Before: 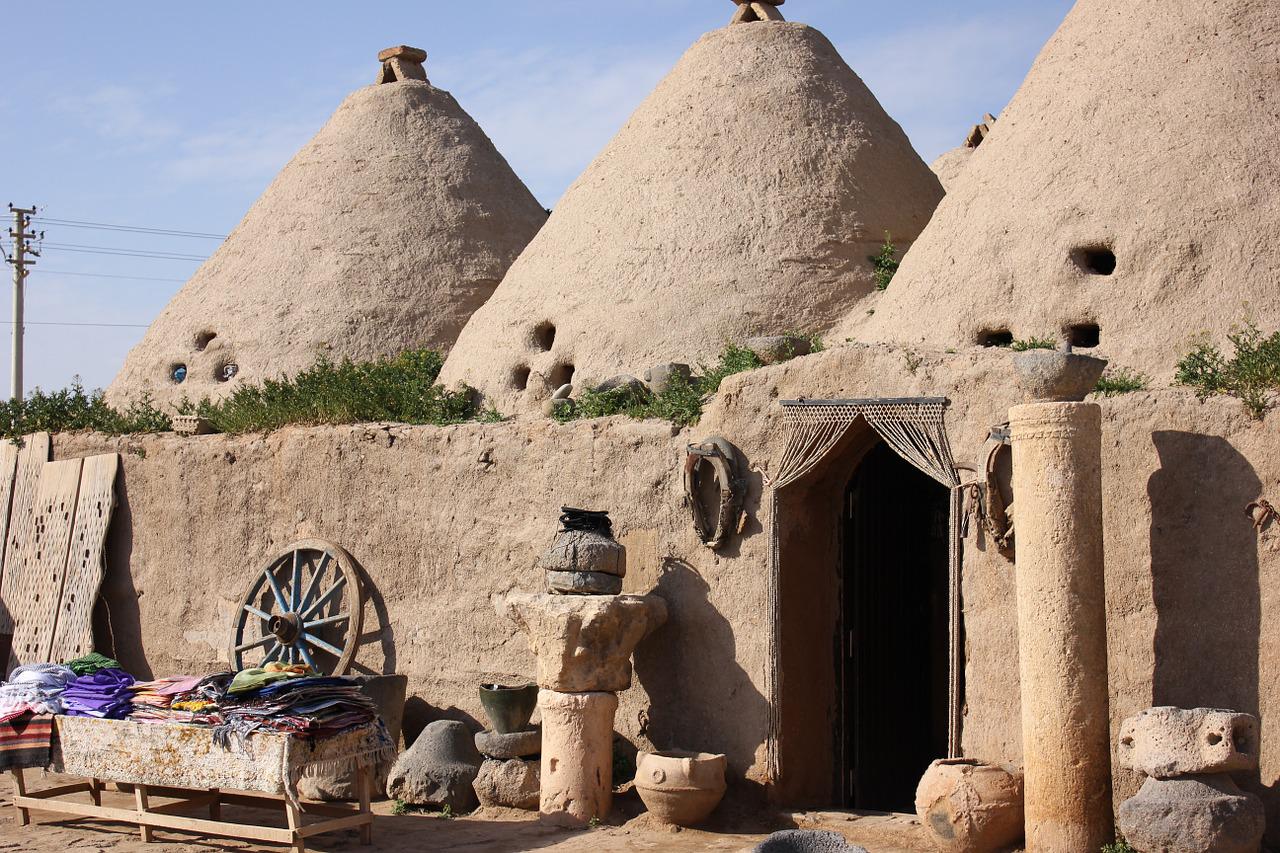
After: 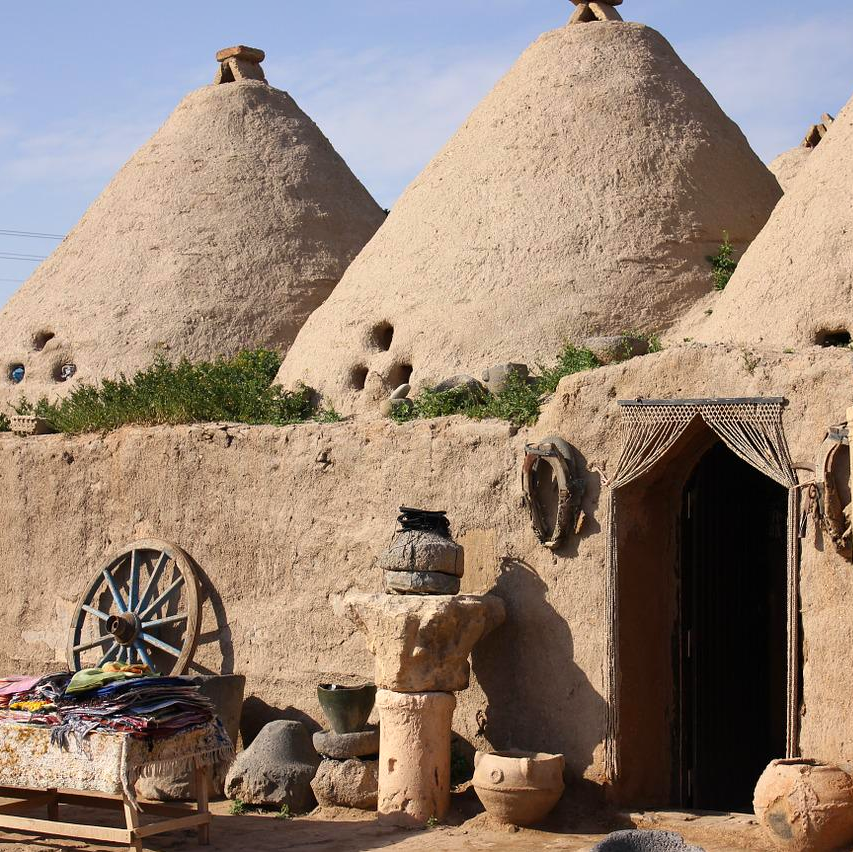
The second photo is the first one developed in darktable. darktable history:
crop and rotate: left 12.673%, right 20.66%
tone equalizer: on, module defaults
color correction: highlights a* 0.816, highlights b* 2.78, saturation 1.1
